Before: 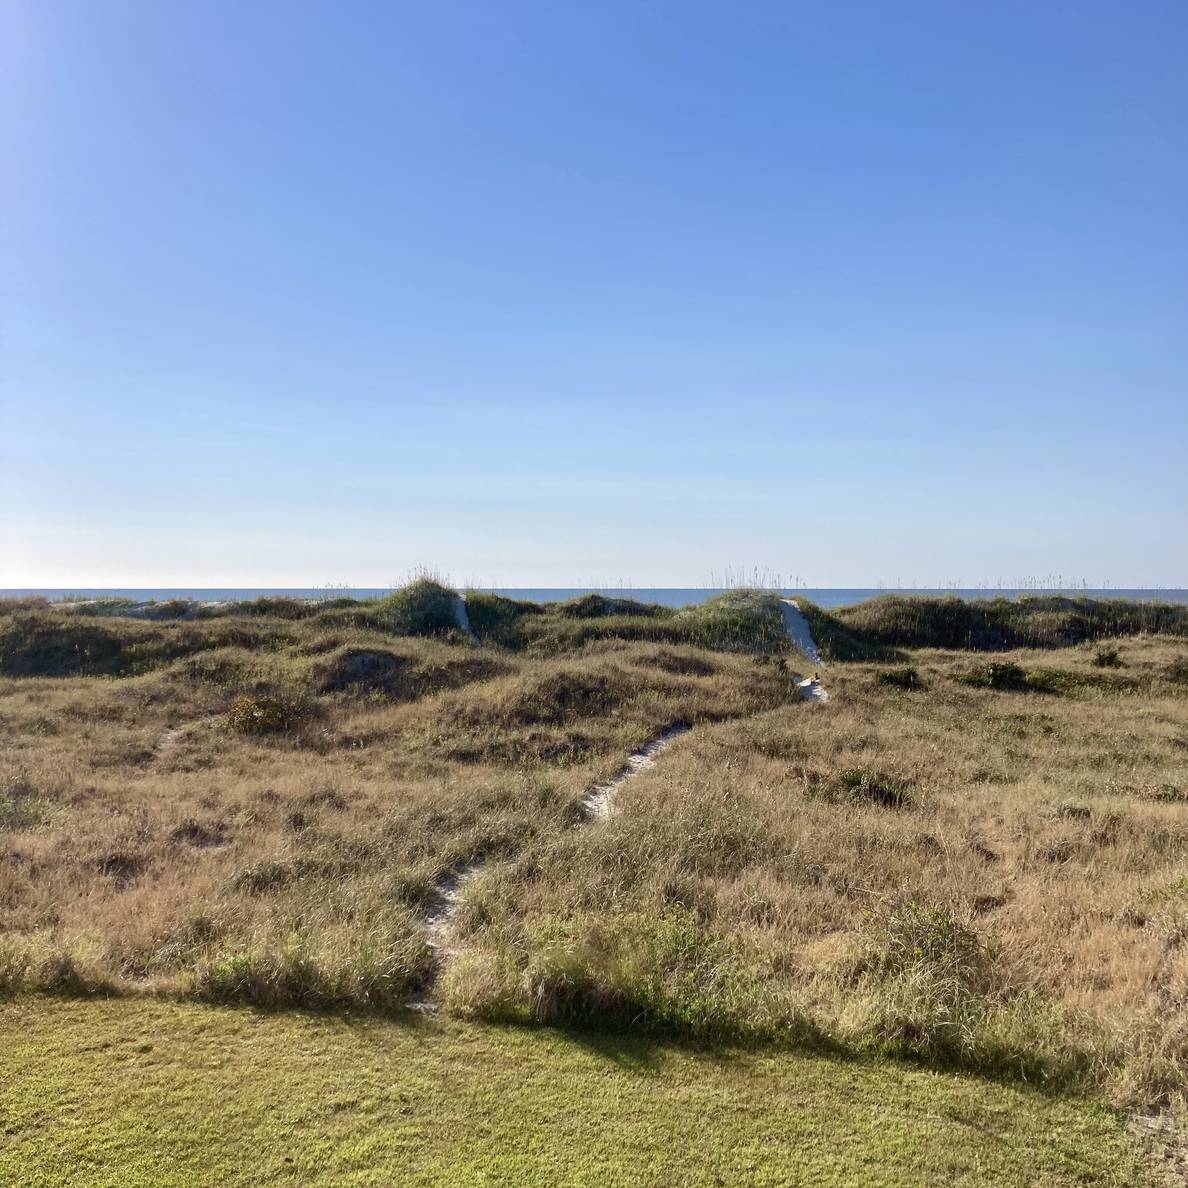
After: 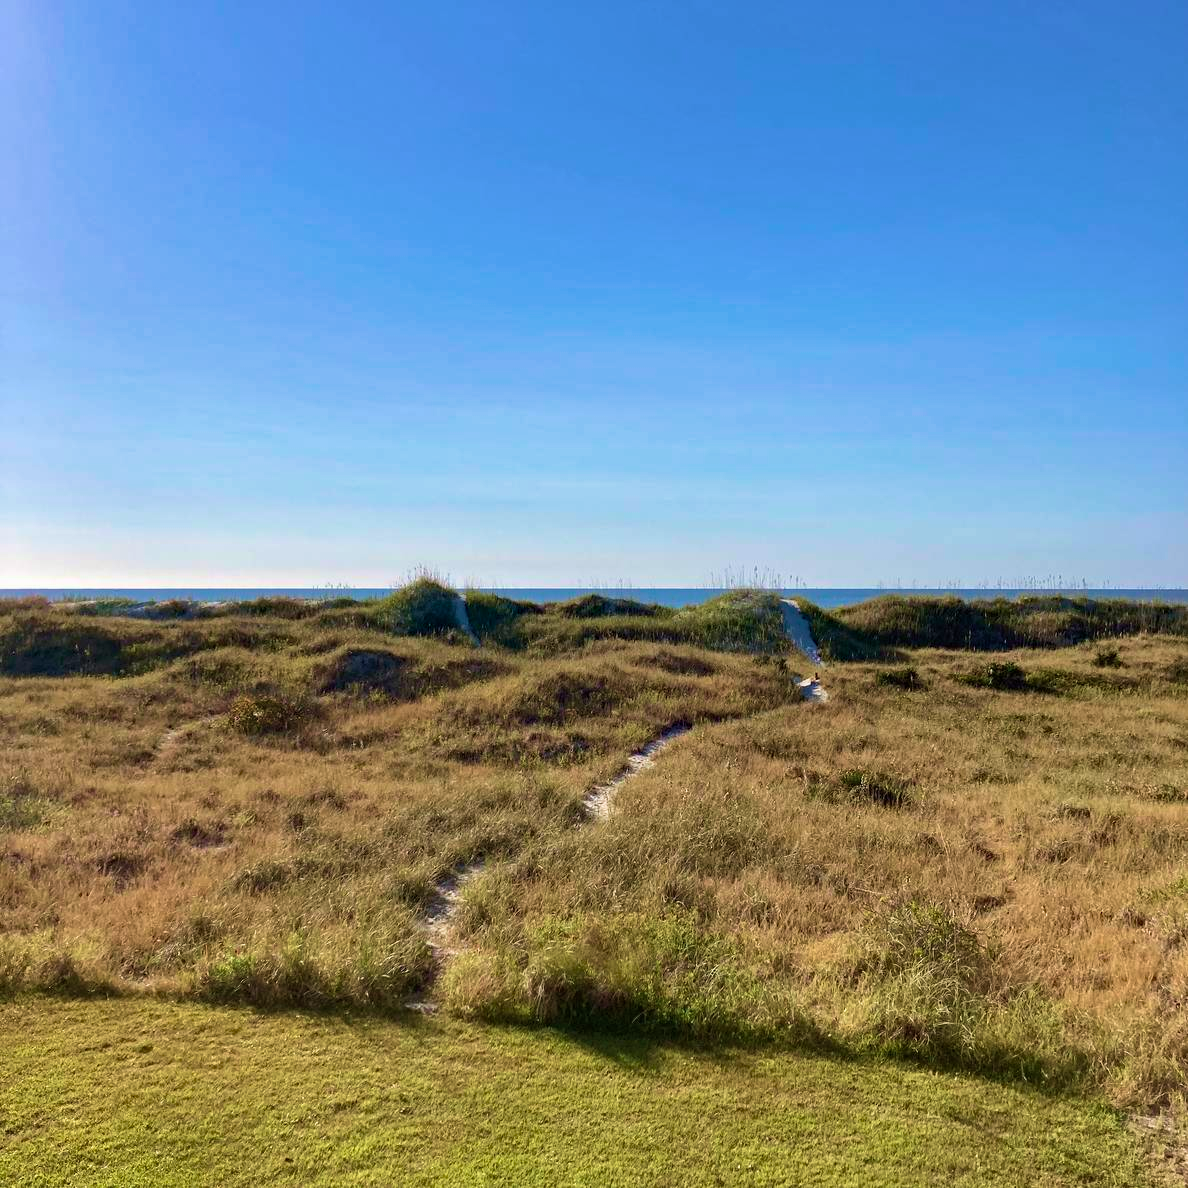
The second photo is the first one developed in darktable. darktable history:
exposure: exposure -0.072 EV, compensate highlight preservation false
haze removal: strength 0.29, distance 0.25, compatibility mode true, adaptive false
velvia: strength 45%
